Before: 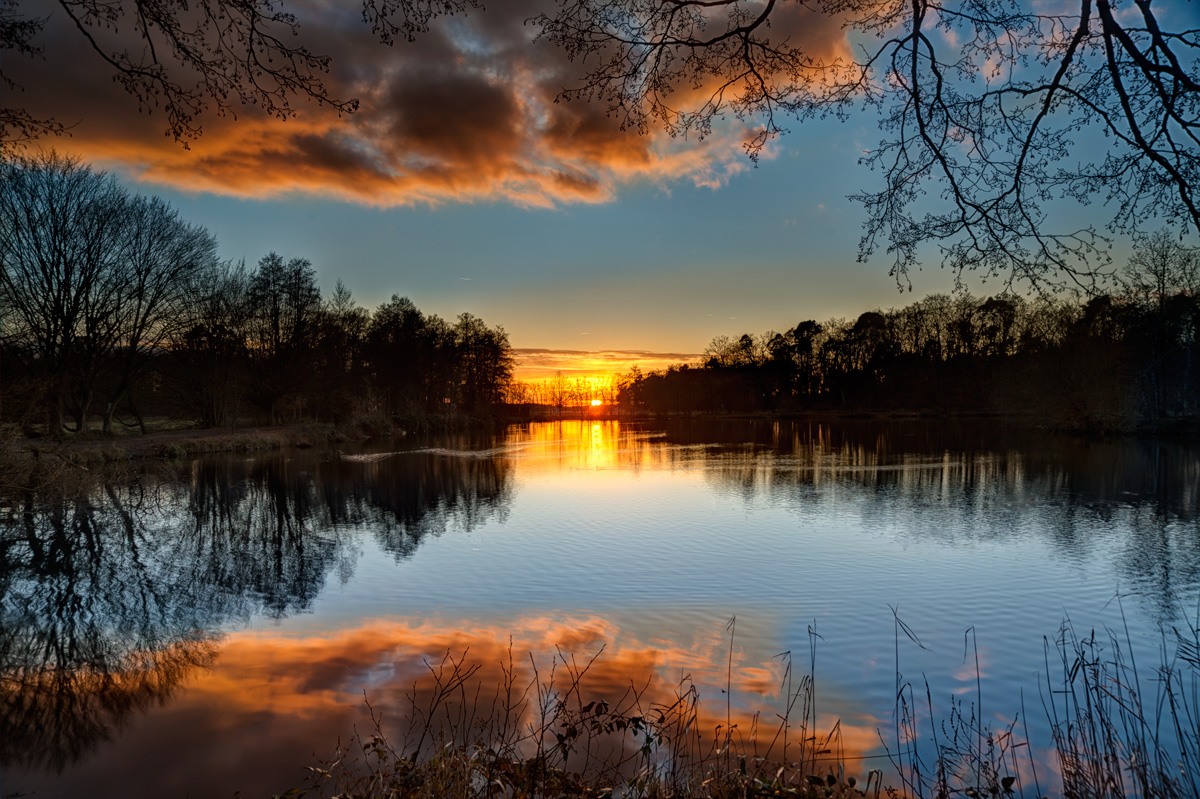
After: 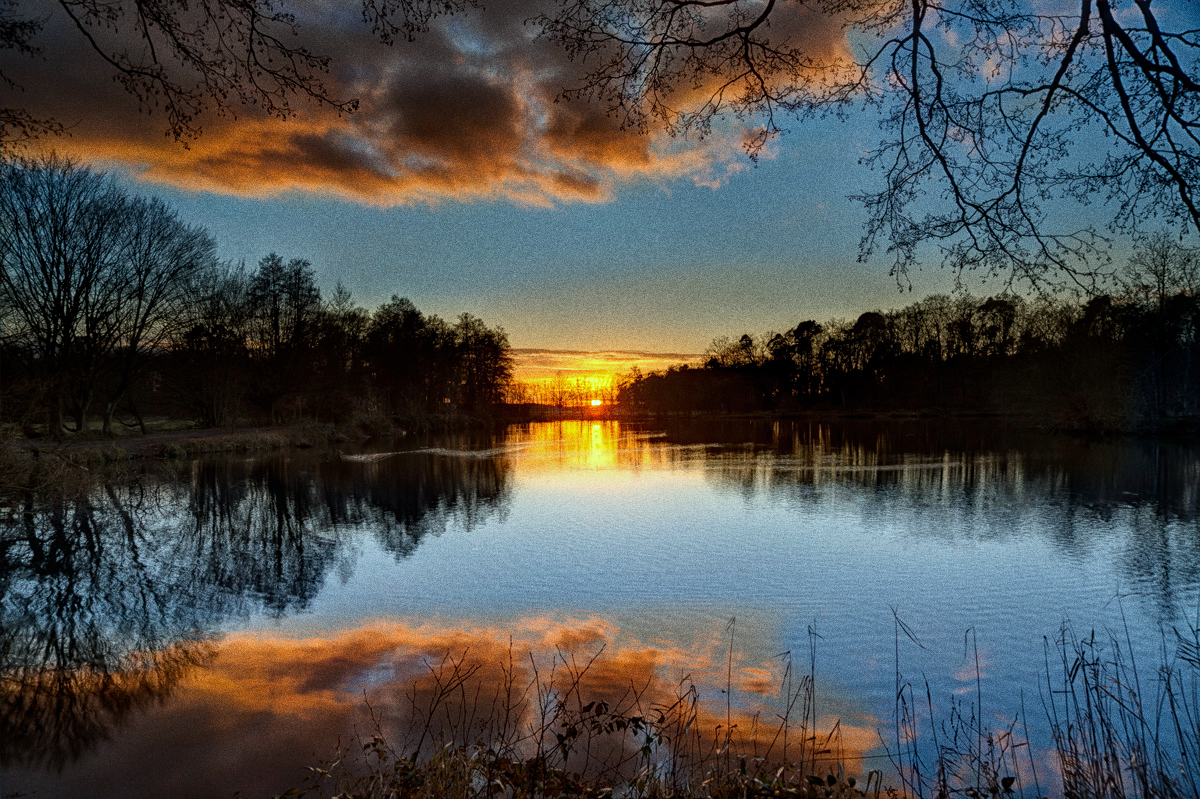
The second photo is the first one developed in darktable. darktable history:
grain: coarseness 0.09 ISO, strength 40%
white balance: red 0.925, blue 1.046
exposure: black level correction 0.001, compensate highlight preservation false
